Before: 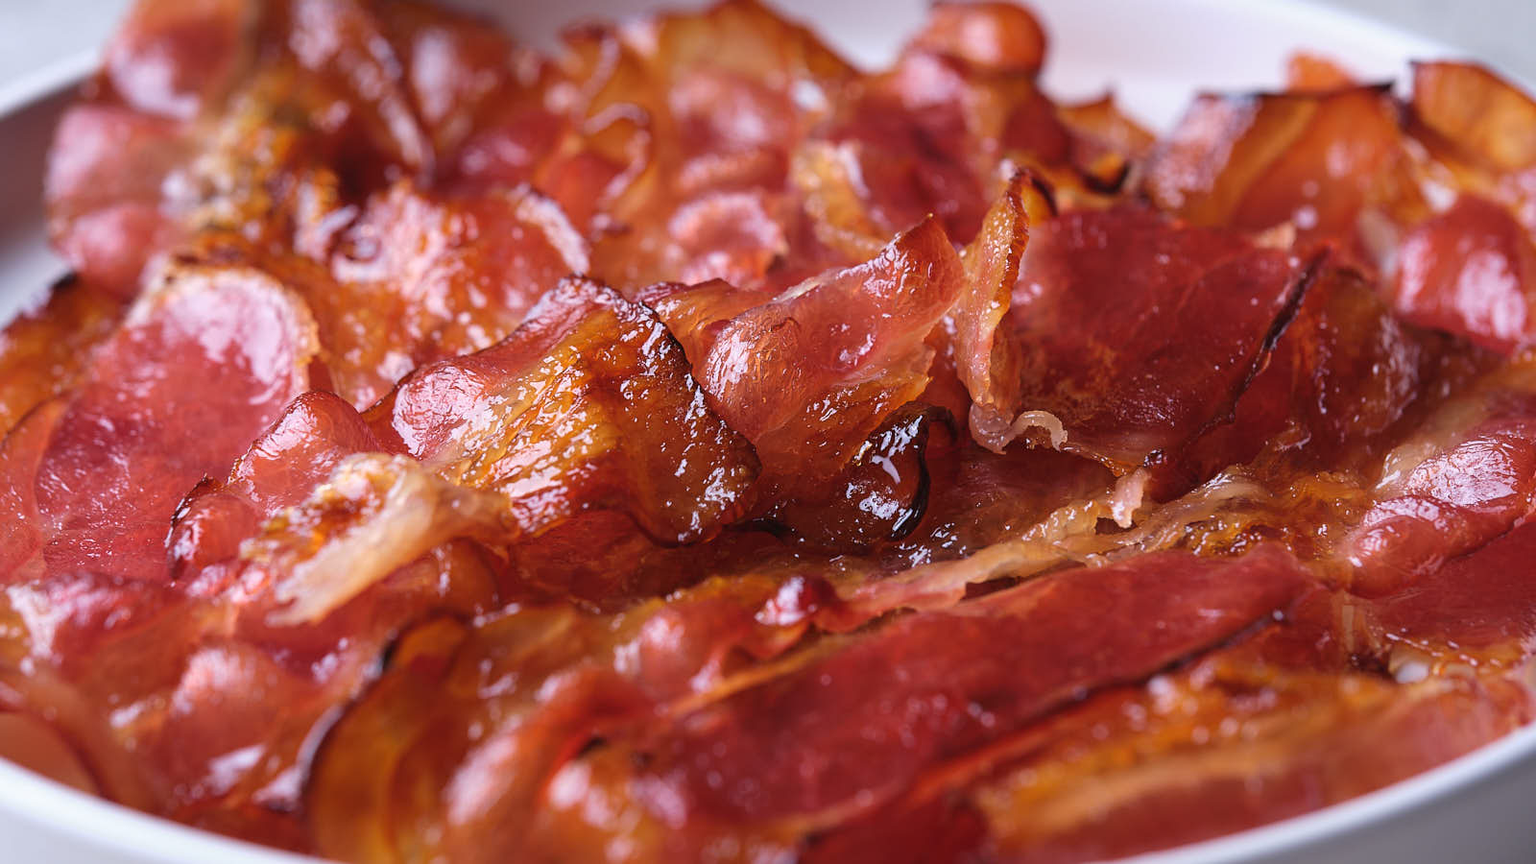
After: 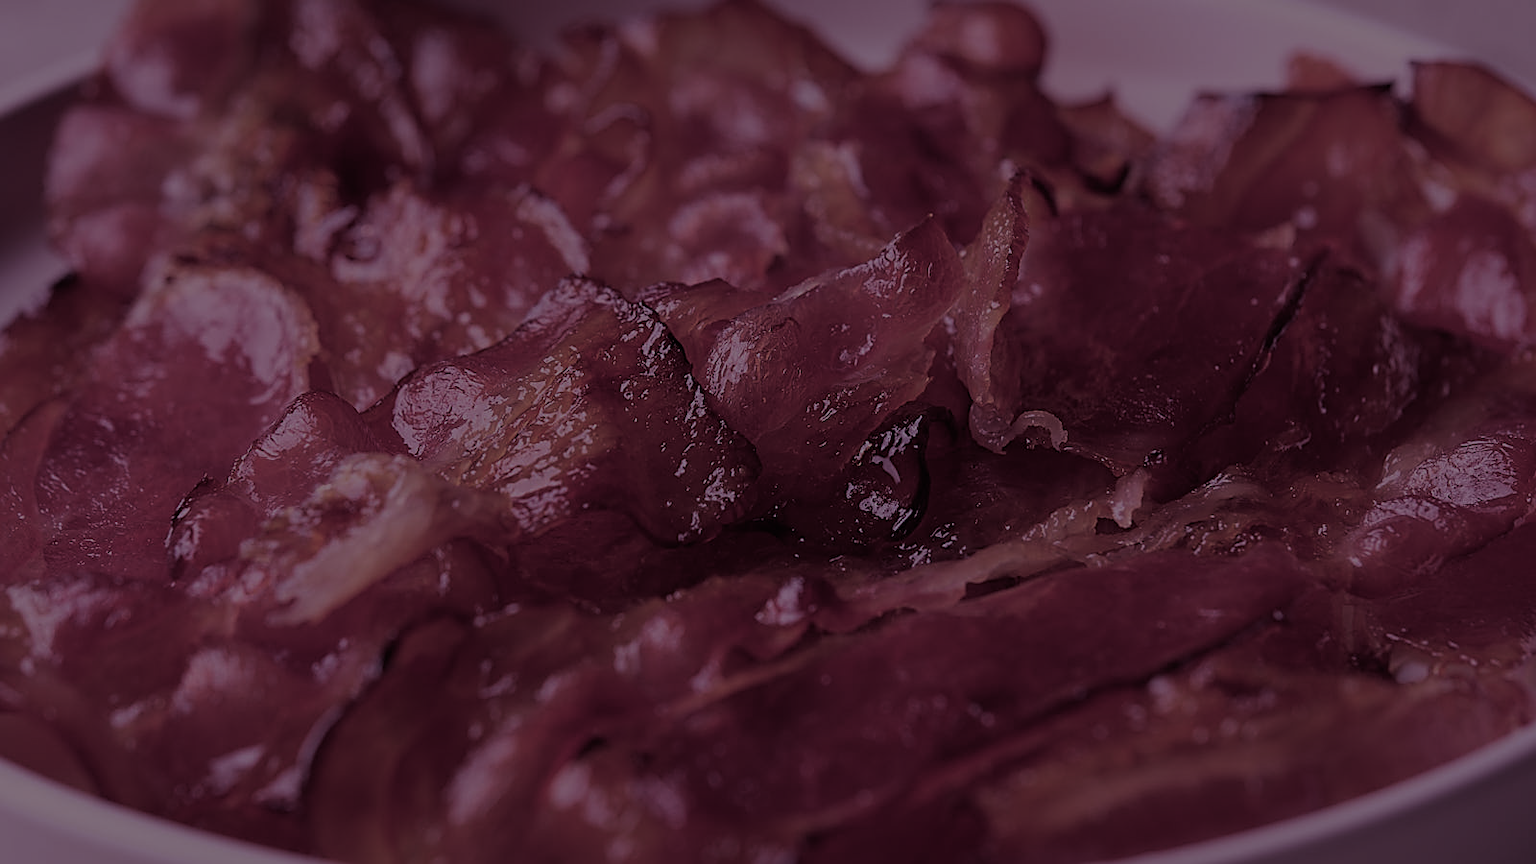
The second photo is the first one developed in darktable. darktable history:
sharpen: on, module defaults
exposure: exposure -2.446 EV, compensate highlight preservation false
split-toning: shadows › hue 316.8°, shadows › saturation 0.47, highlights › hue 201.6°, highlights › saturation 0, balance -41.97, compress 28.01%
